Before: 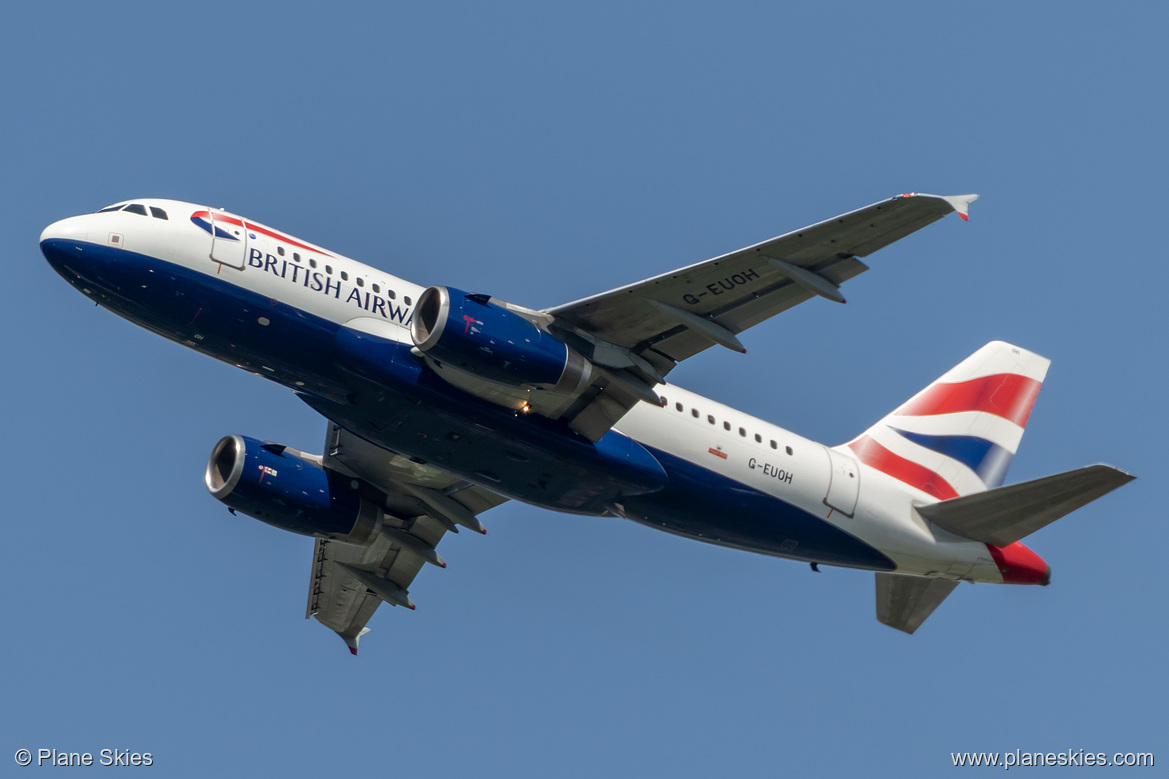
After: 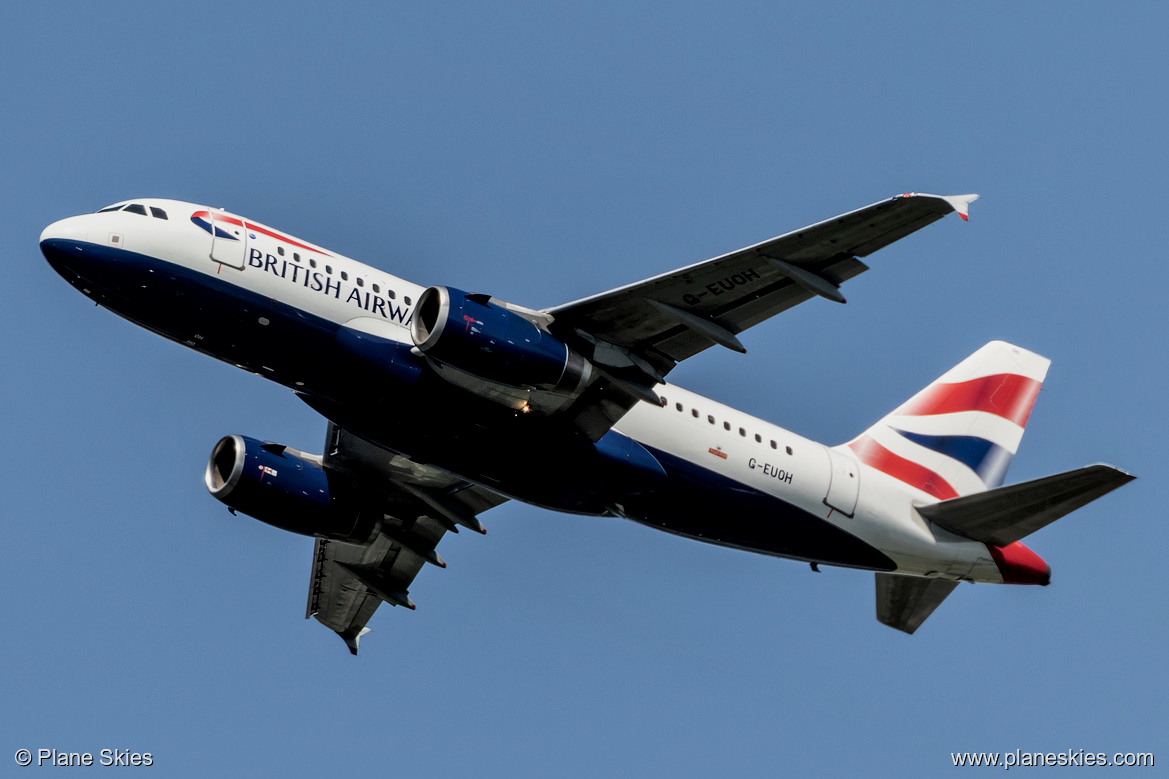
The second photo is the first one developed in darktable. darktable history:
filmic rgb: black relative exposure -5.02 EV, white relative exposure 3.99 EV, threshold 5.98 EV, hardness 2.9, contrast 1.298, highlights saturation mix -29.23%, enable highlight reconstruction true
local contrast: mode bilateral grid, contrast 20, coarseness 49, detail 143%, midtone range 0.2
